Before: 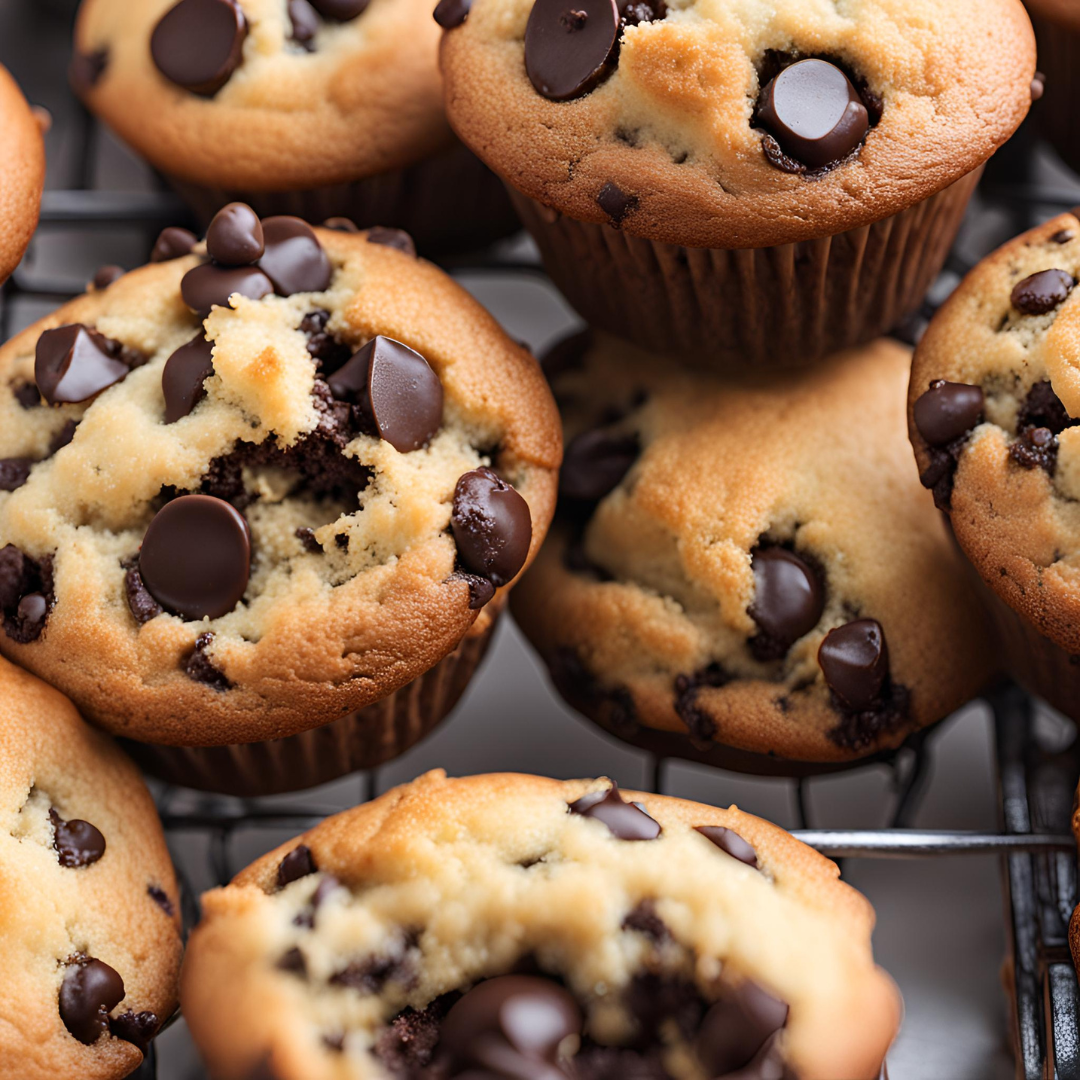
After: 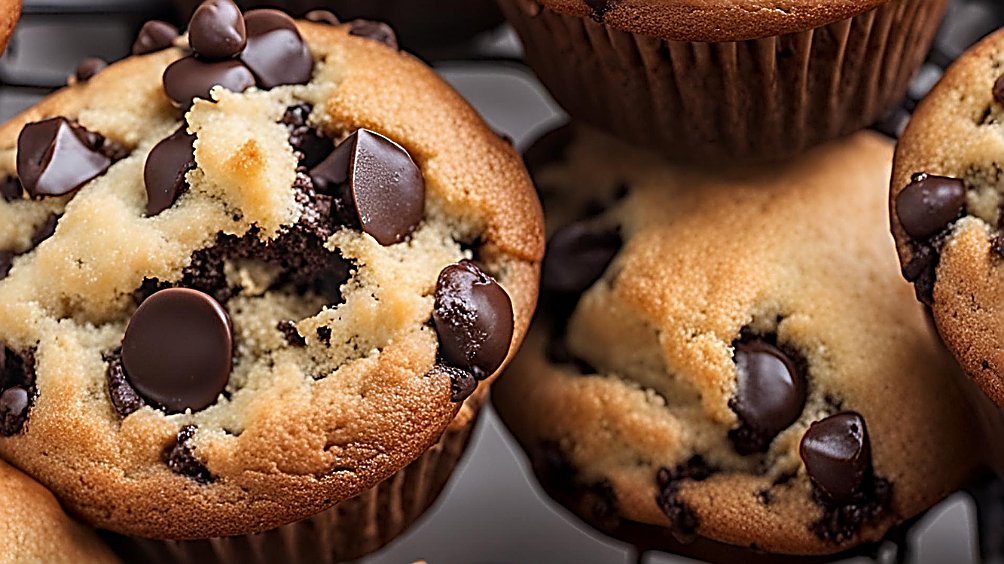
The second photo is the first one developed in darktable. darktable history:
sharpen: amount 1.861
crop: left 1.744%, top 19.225%, right 5.069%, bottom 28.357%
local contrast: on, module defaults
